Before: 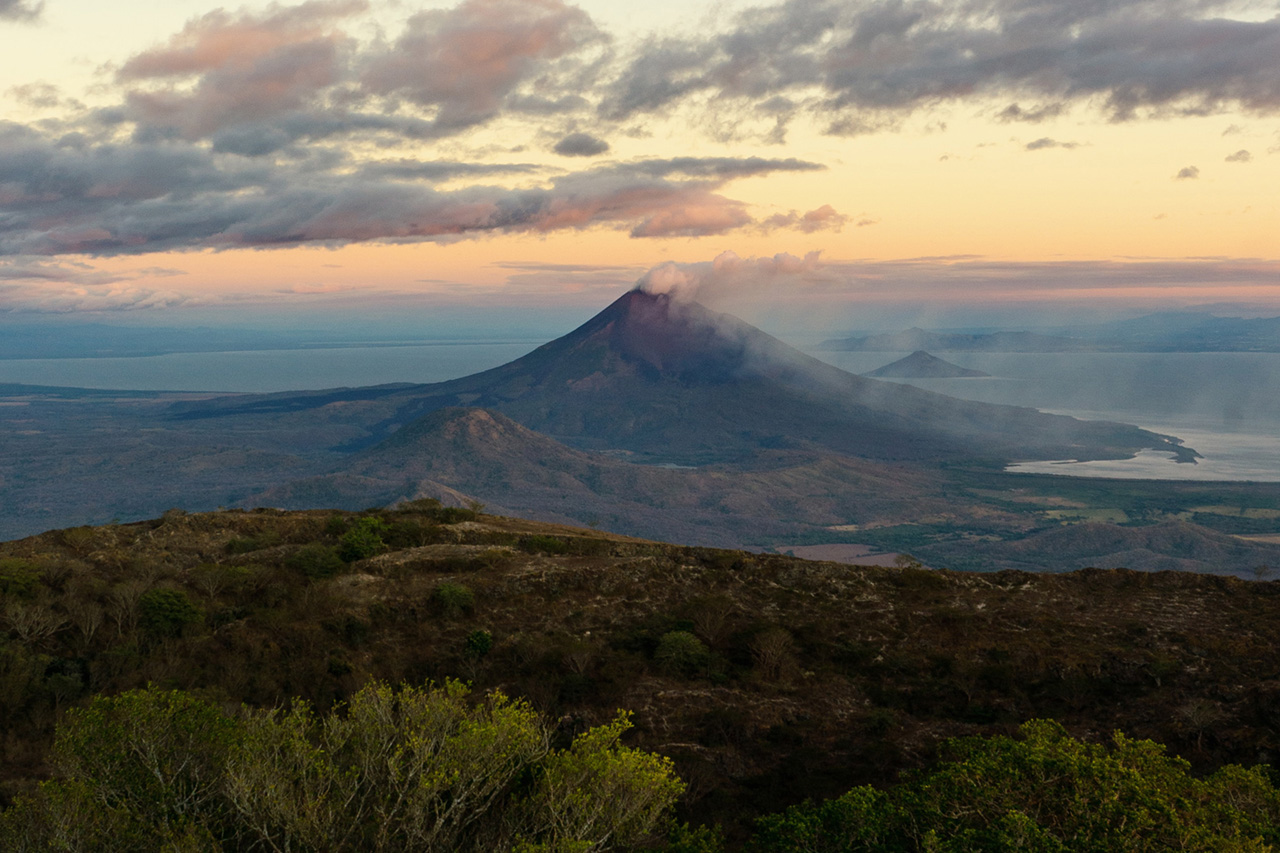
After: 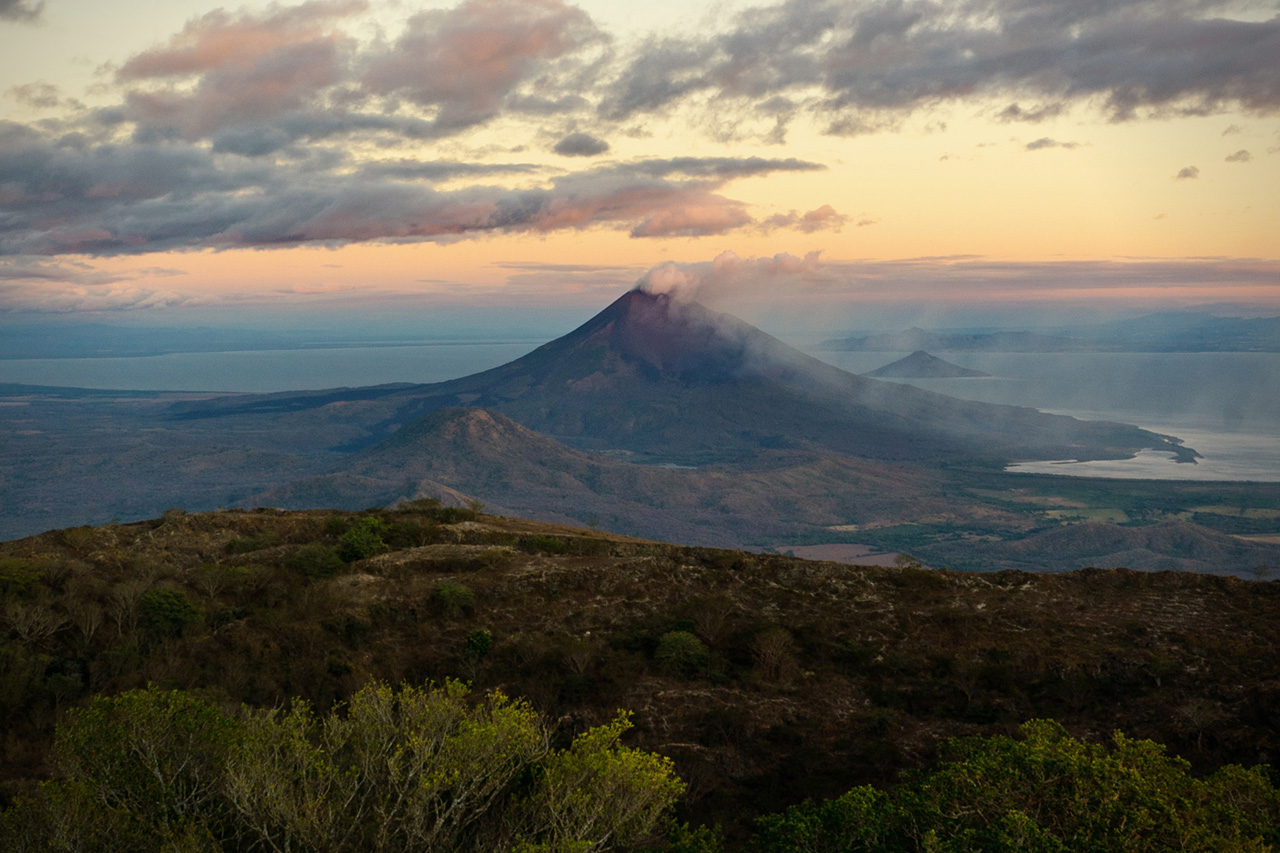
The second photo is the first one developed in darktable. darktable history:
vignetting: brightness -0.56, saturation 0.002
